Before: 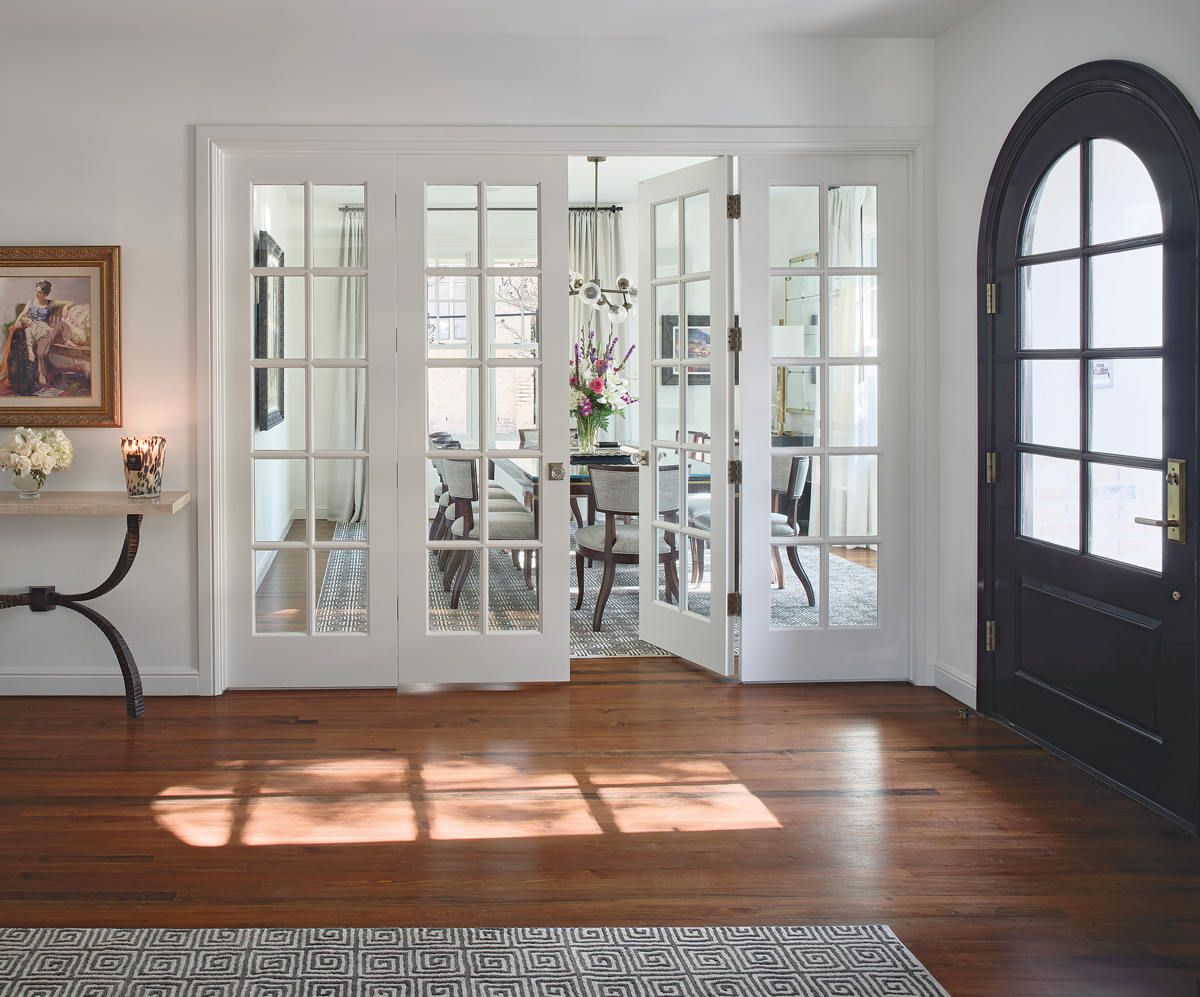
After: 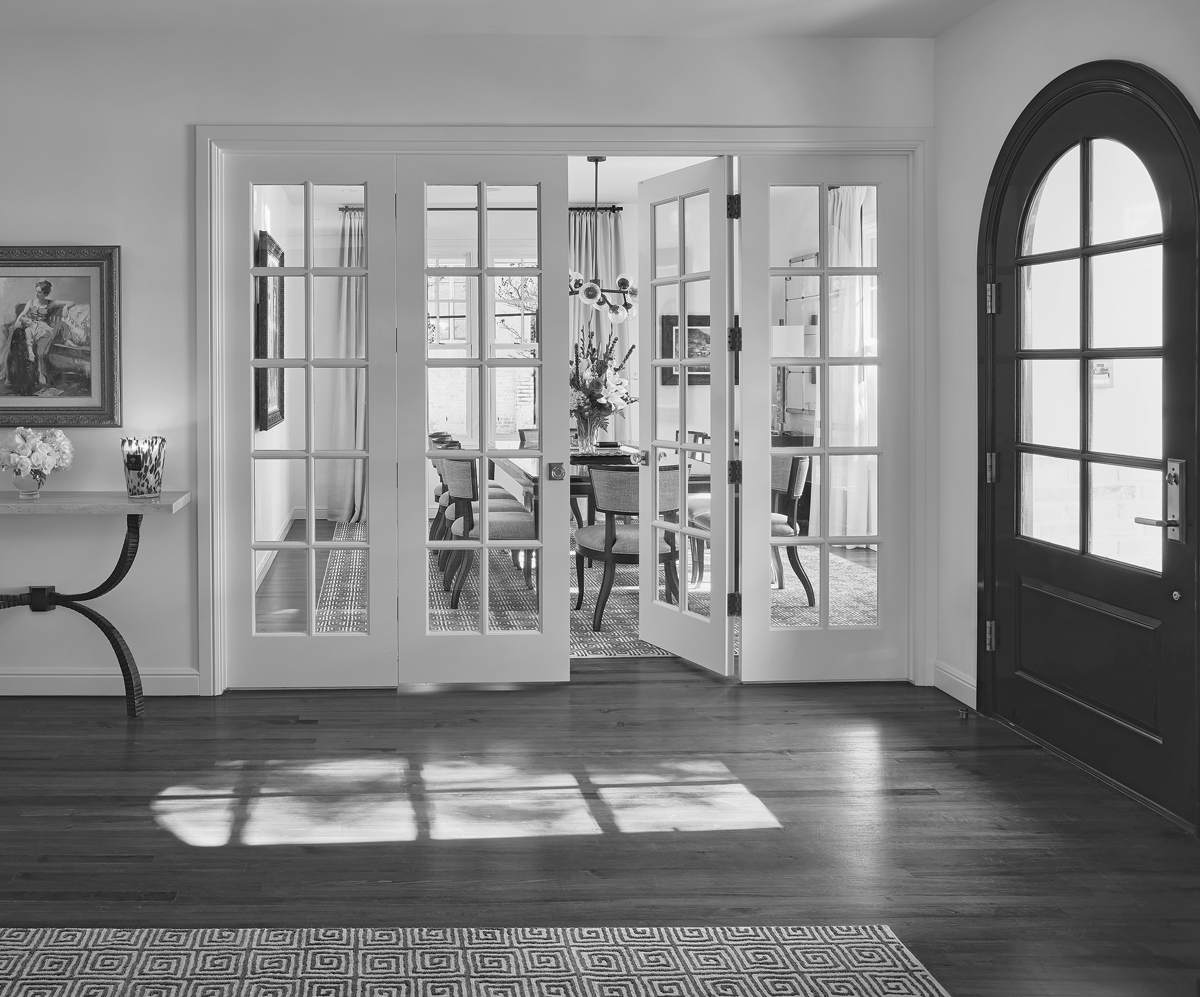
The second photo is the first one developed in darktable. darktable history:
shadows and highlights: shadows 40, highlights -54, highlights color adjustment 46%, low approximation 0.01, soften with gaussian
monochrome: a 32, b 64, size 2.3
